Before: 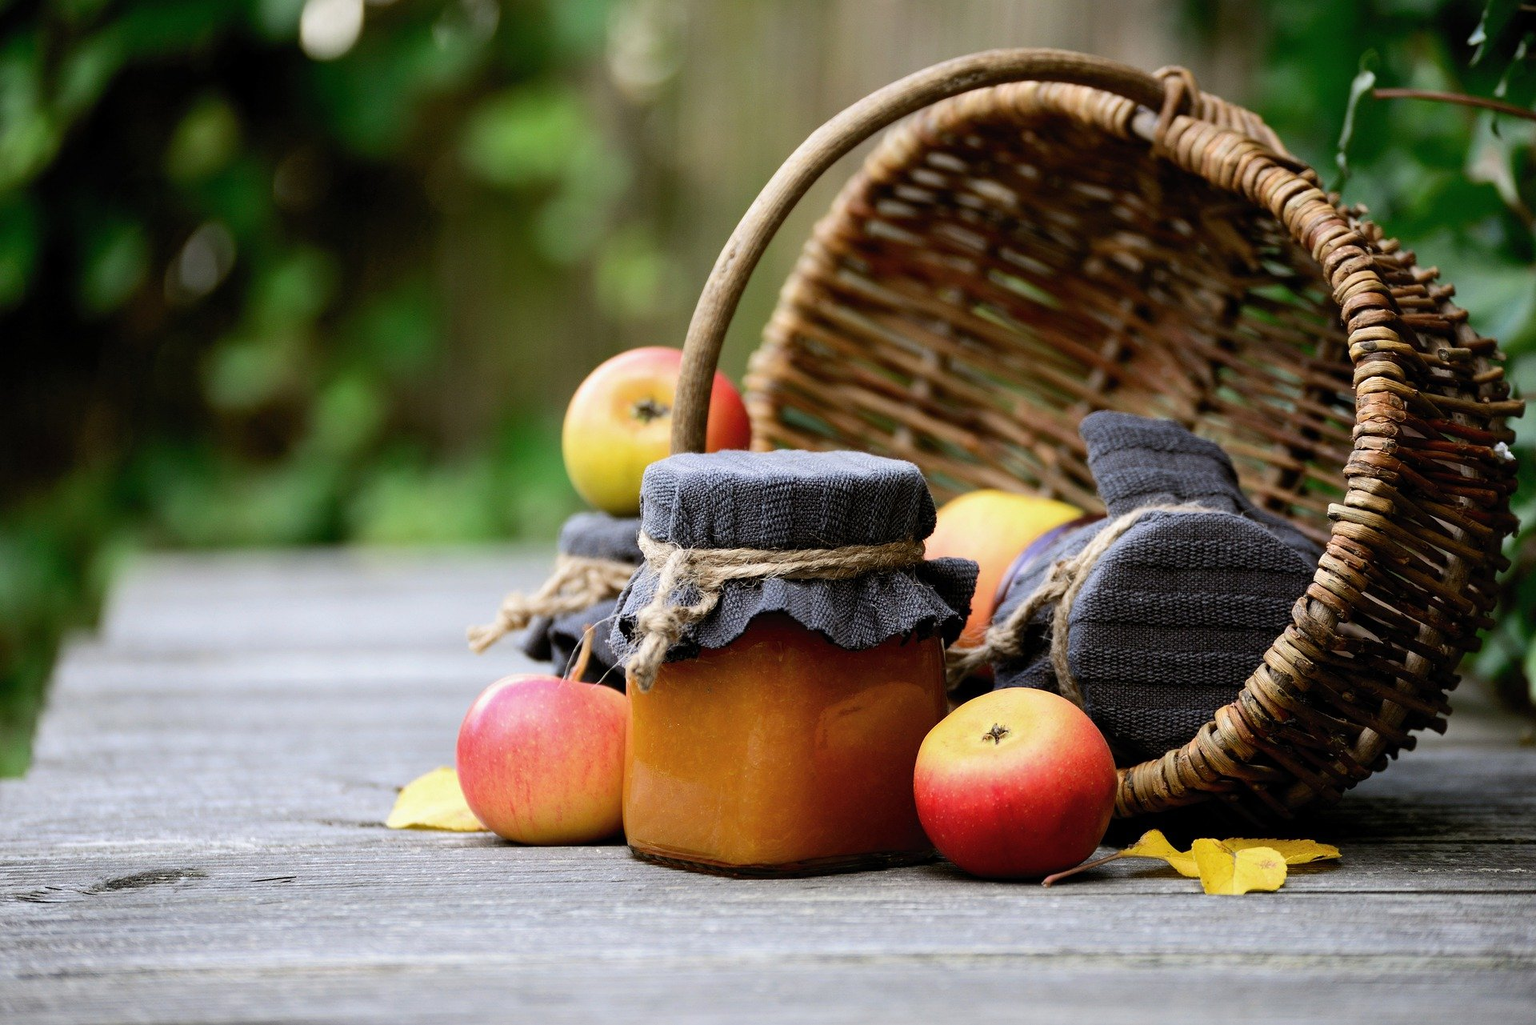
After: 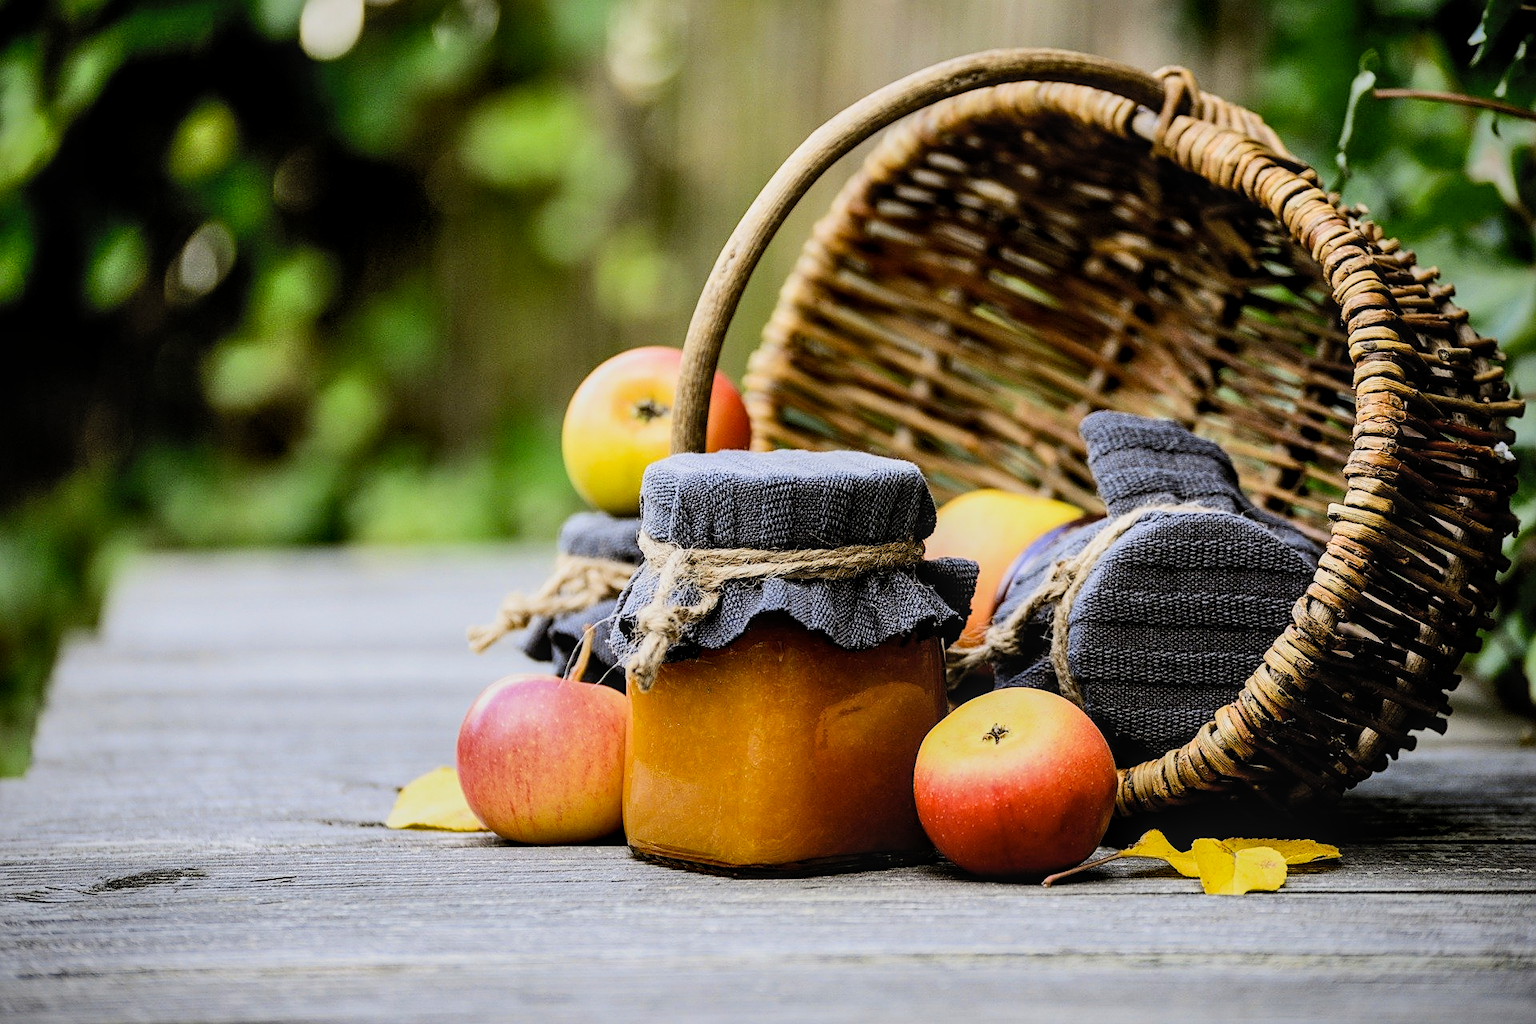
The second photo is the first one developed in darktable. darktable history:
shadows and highlights: radius 133.83, soften with gaussian
contrast brightness saturation: contrast 0.2, brightness 0.16, saturation 0.22
sharpen: on, module defaults
color contrast: green-magenta contrast 0.8, blue-yellow contrast 1.1, unbound 0
vignetting: saturation 0, unbound false
local contrast: on, module defaults
tone equalizer: on, module defaults
filmic rgb: black relative exposure -7.65 EV, white relative exposure 4.56 EV, hardness 3.61
